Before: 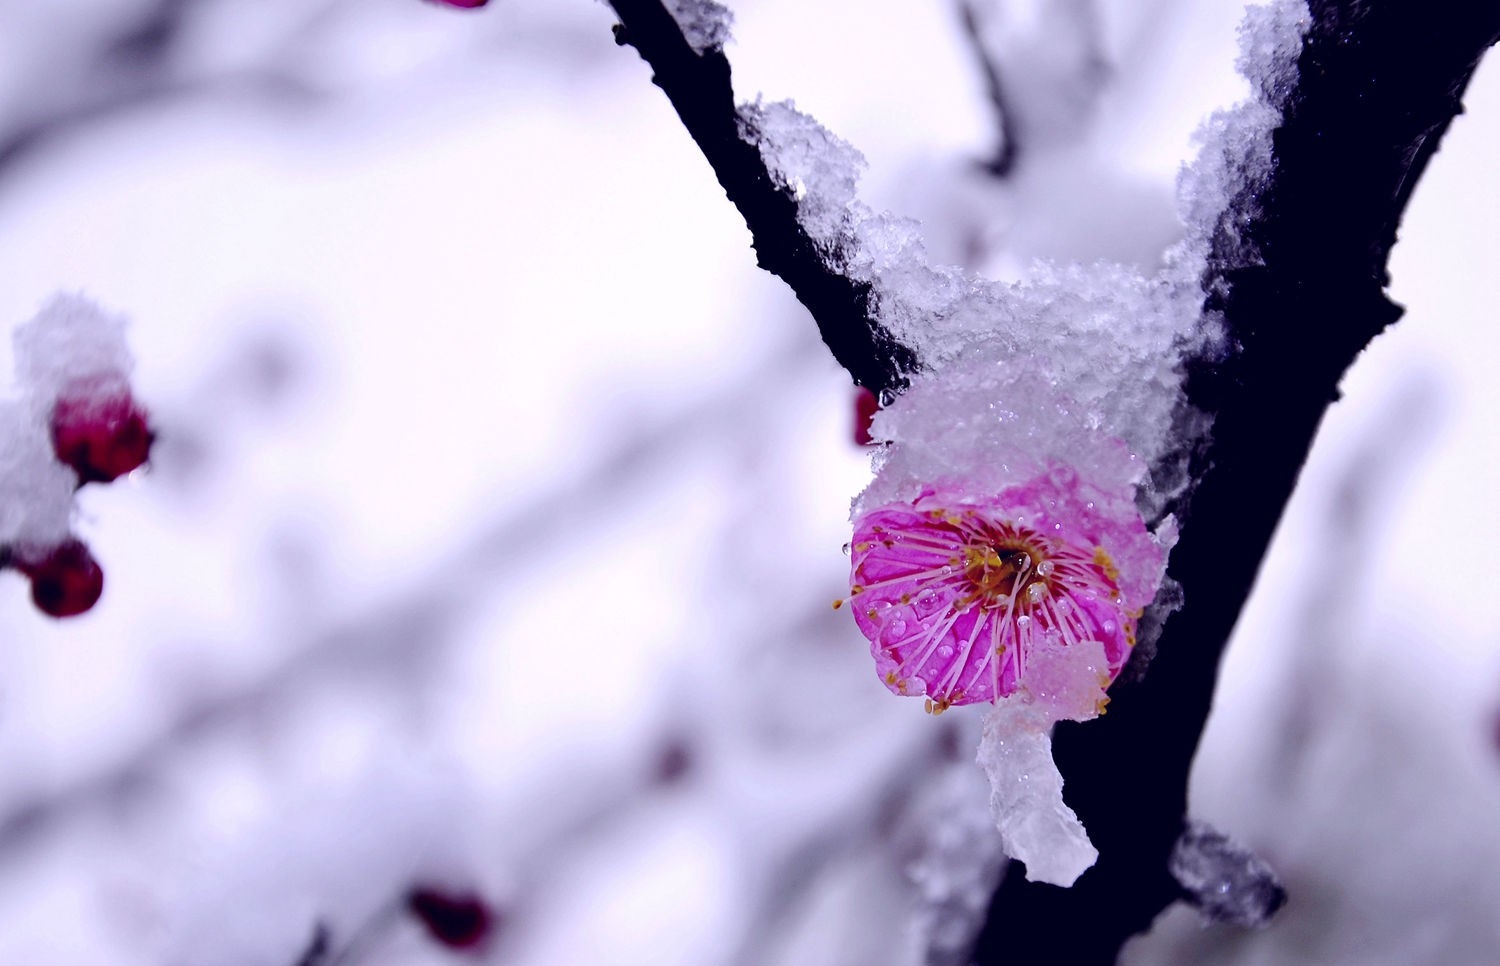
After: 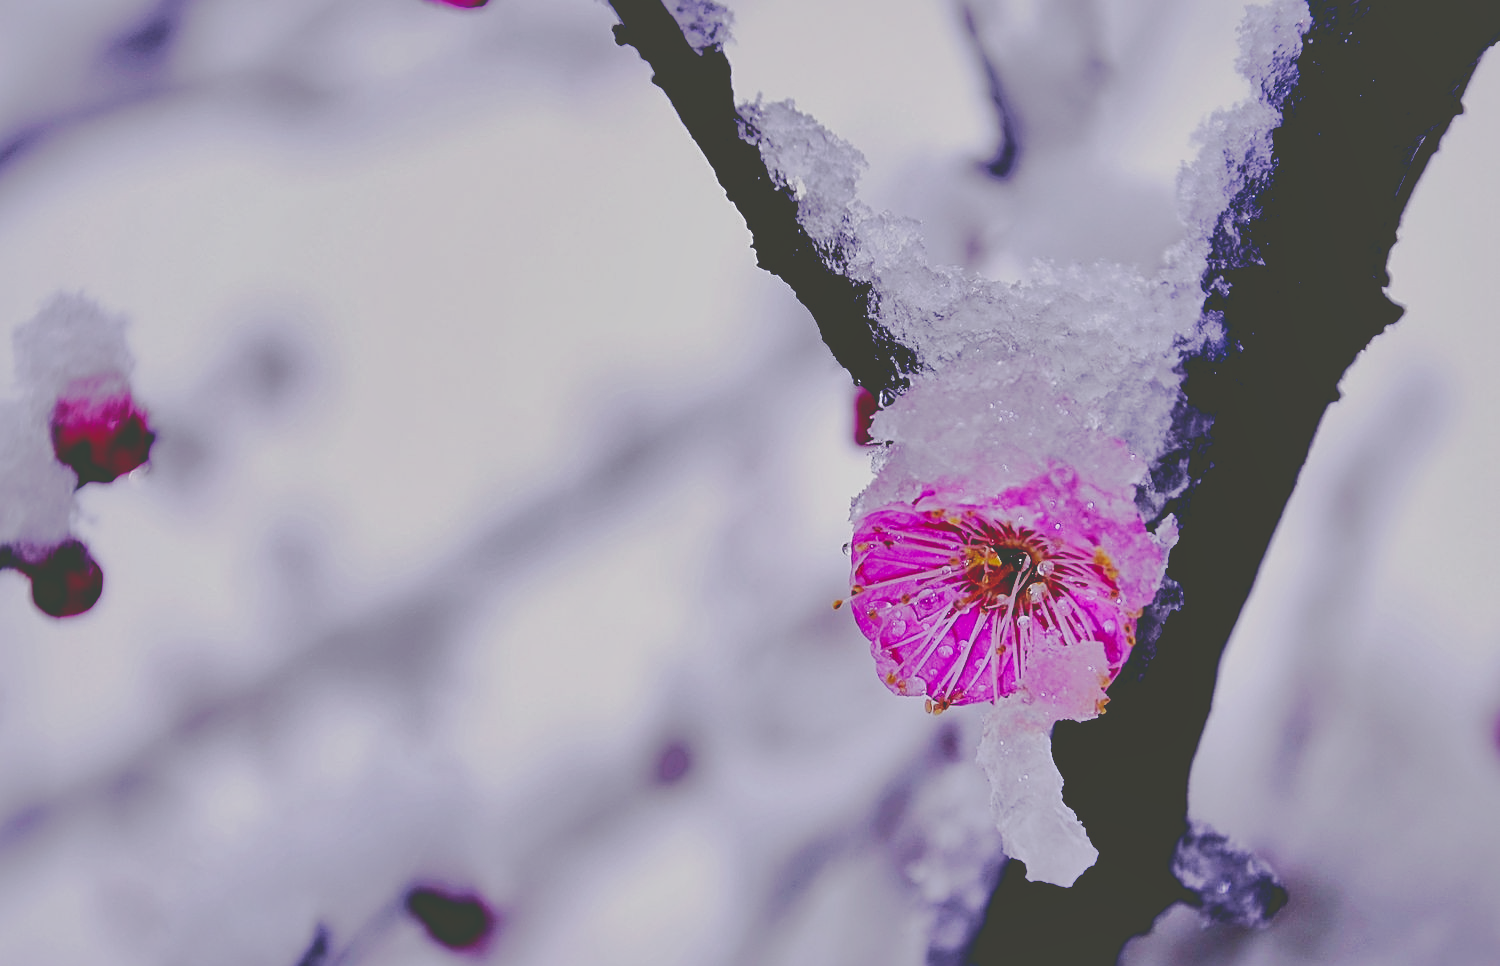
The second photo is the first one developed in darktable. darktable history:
exposure: exposure 0.6 EV, compensate highlight preservation false
shadows and highlights: shadows 39.84, highlights -59.84
tone curve: curves: ch0 [(0, 0.23) (0.125, 0.207) (0.245, 0.227) (0.736, 0.695) (1, 0.824)], preserve colors none
sharpen: on, module defaults
